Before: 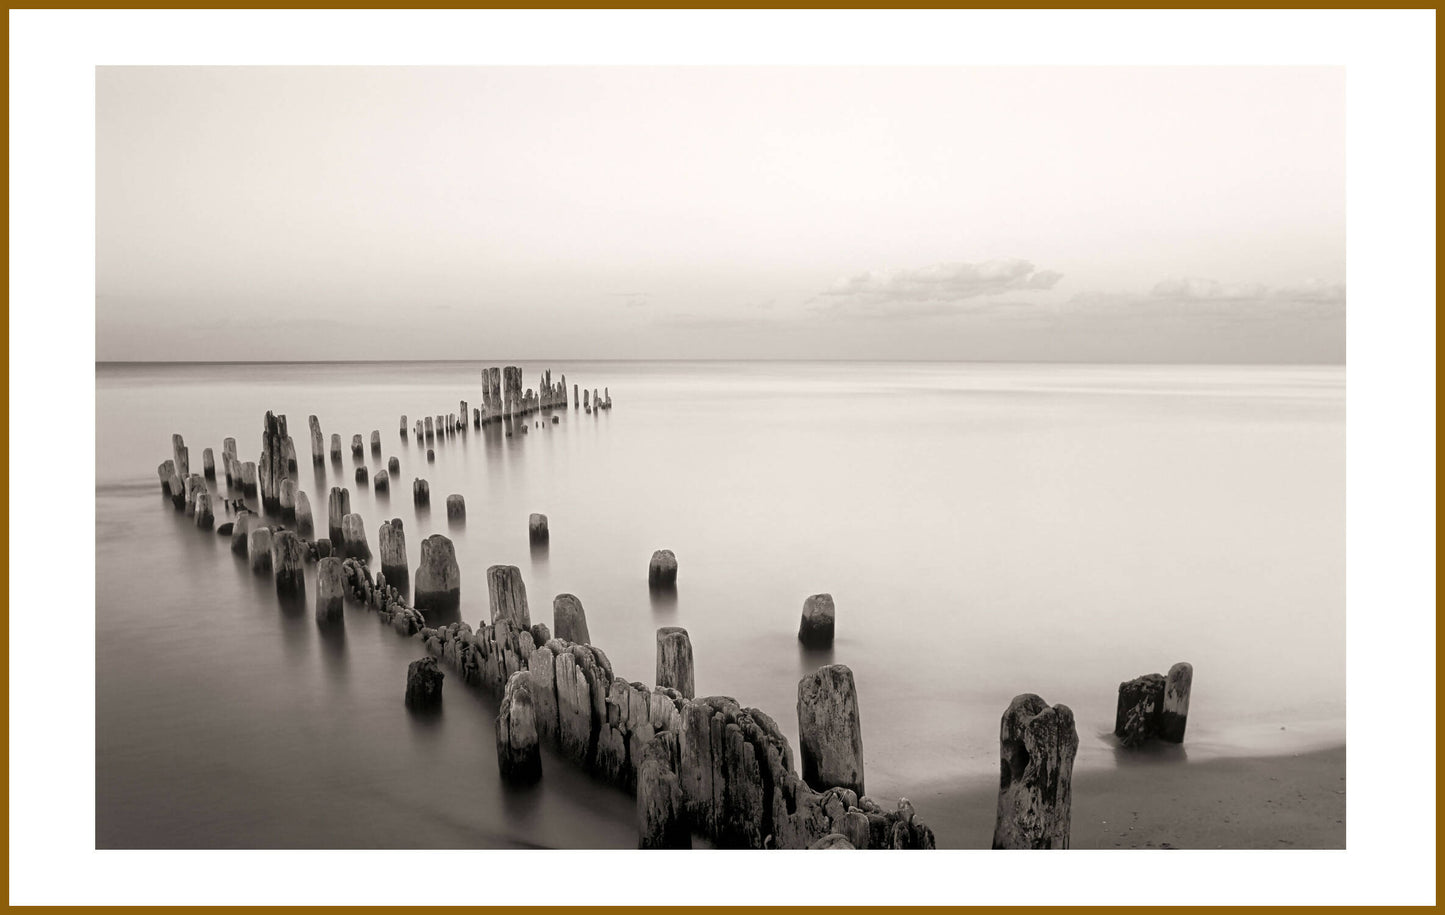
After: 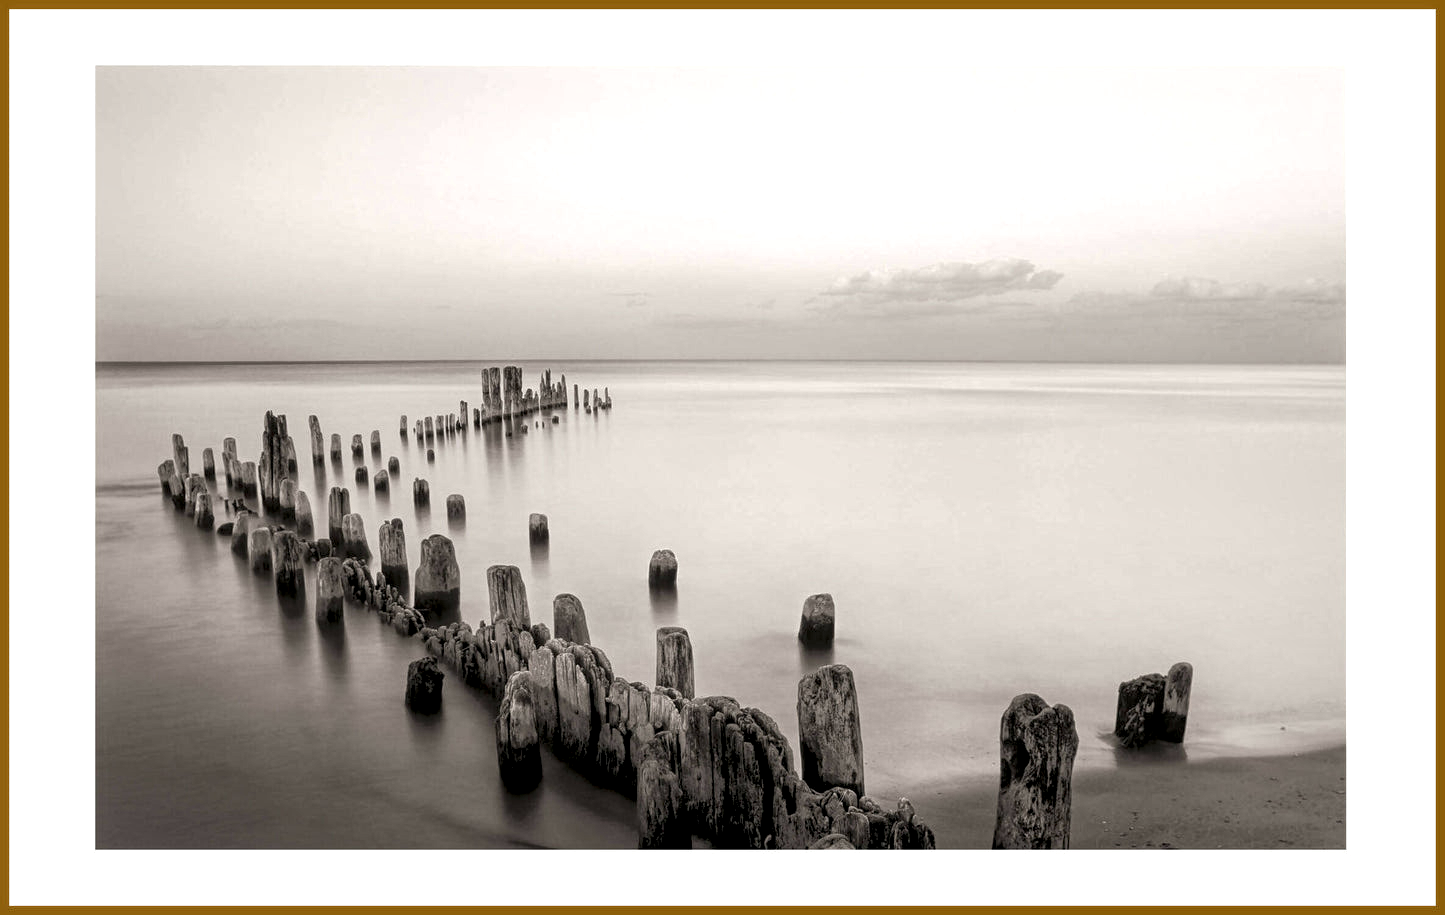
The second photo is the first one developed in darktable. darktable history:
local contrast: highlights 101%, shadows 98%, detail 201%, midtone range 0.2
